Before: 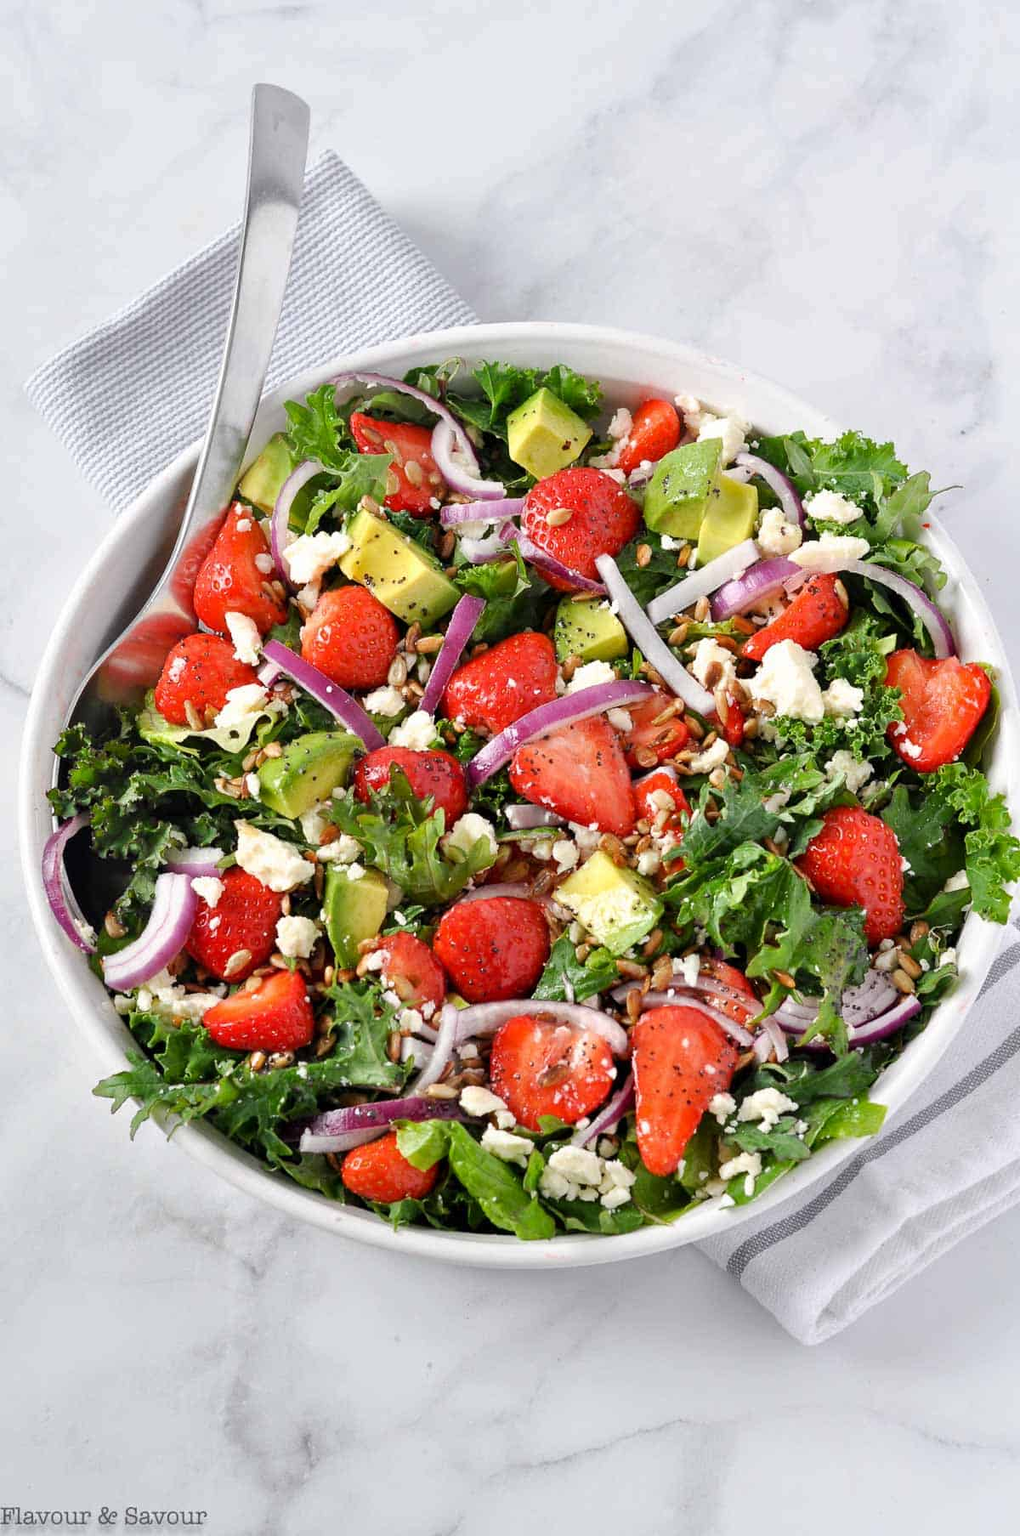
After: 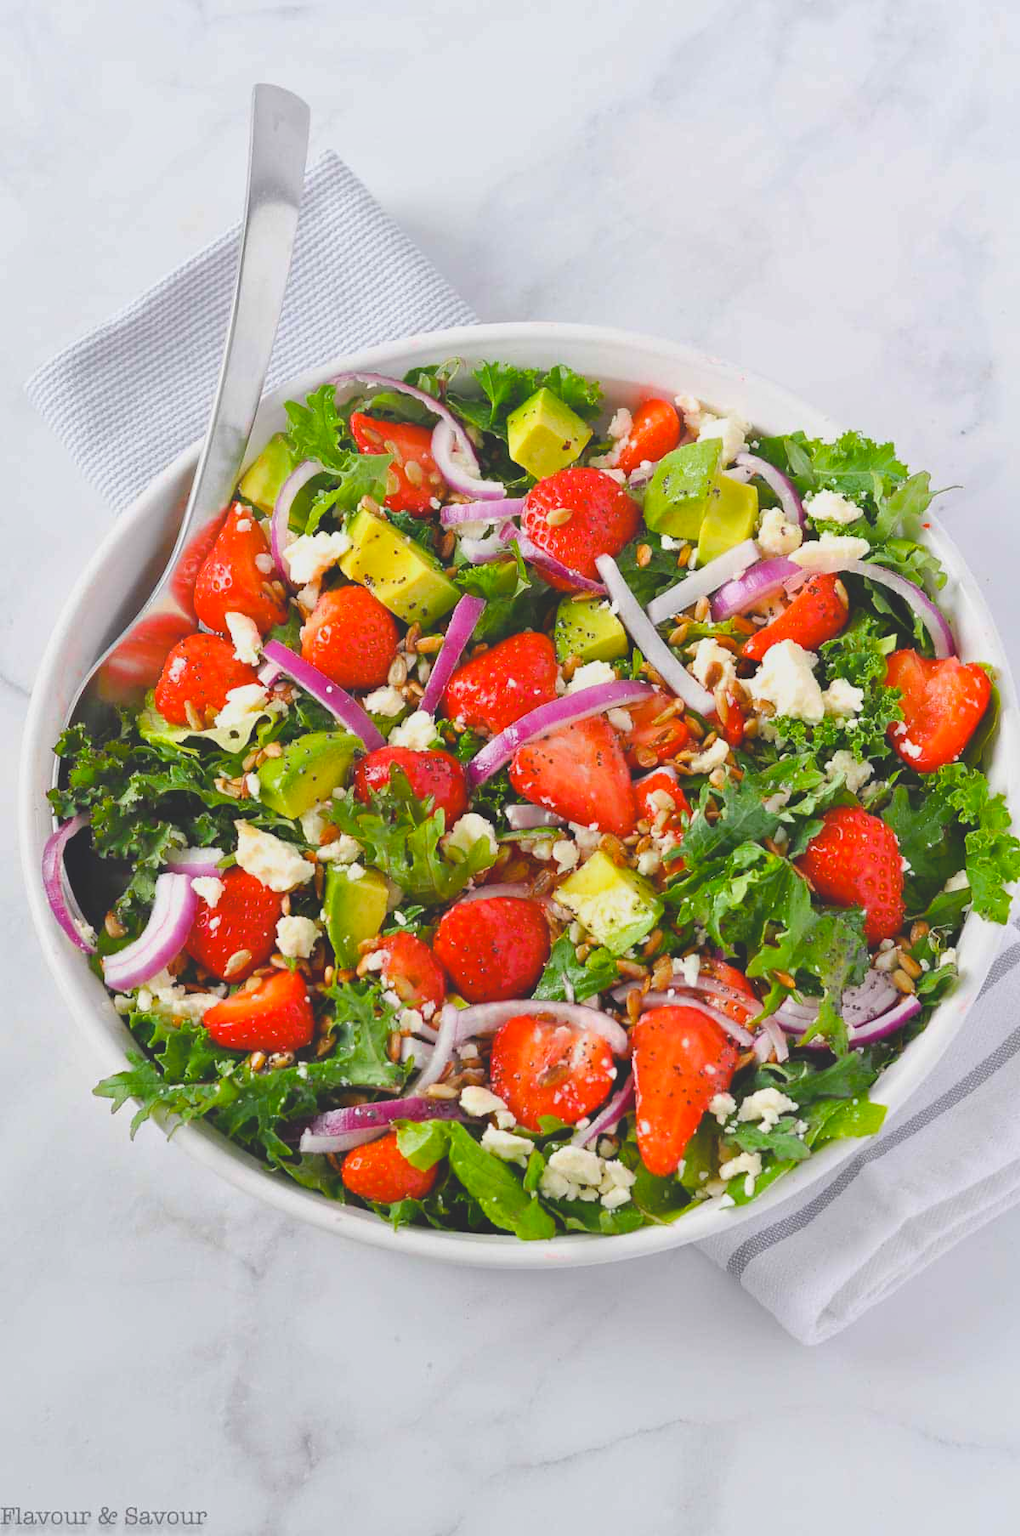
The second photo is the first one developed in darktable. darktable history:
local contrast: detail 70%
color balance rgb: perceptual saturation grading › global saturation 25%, global vibrance 10%
